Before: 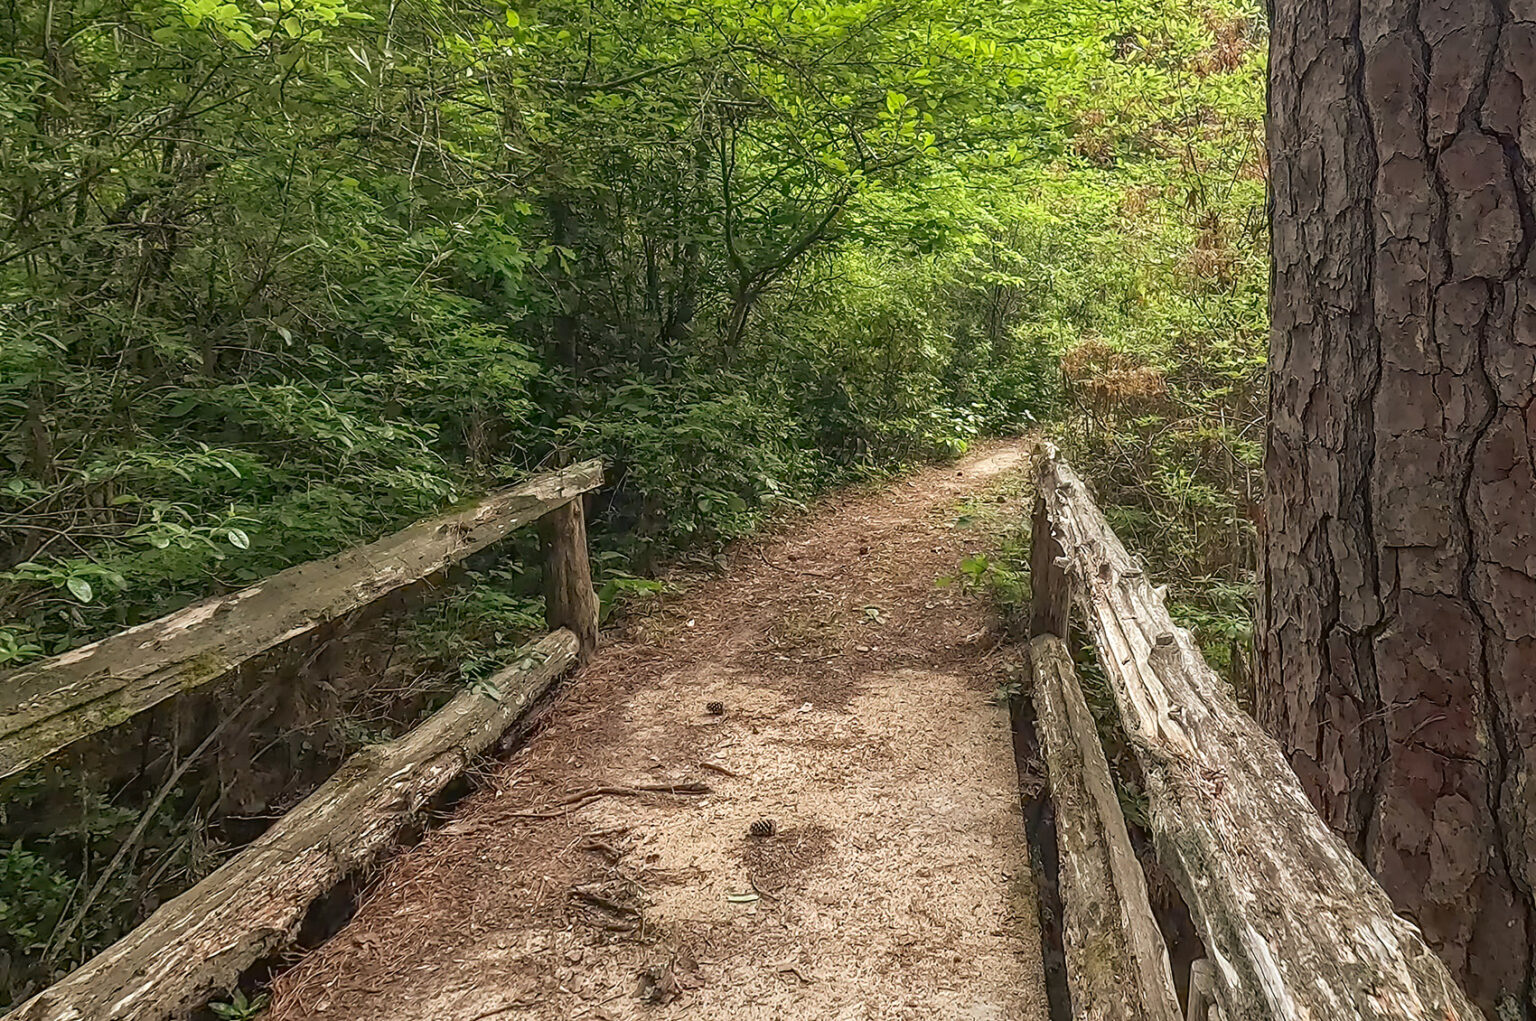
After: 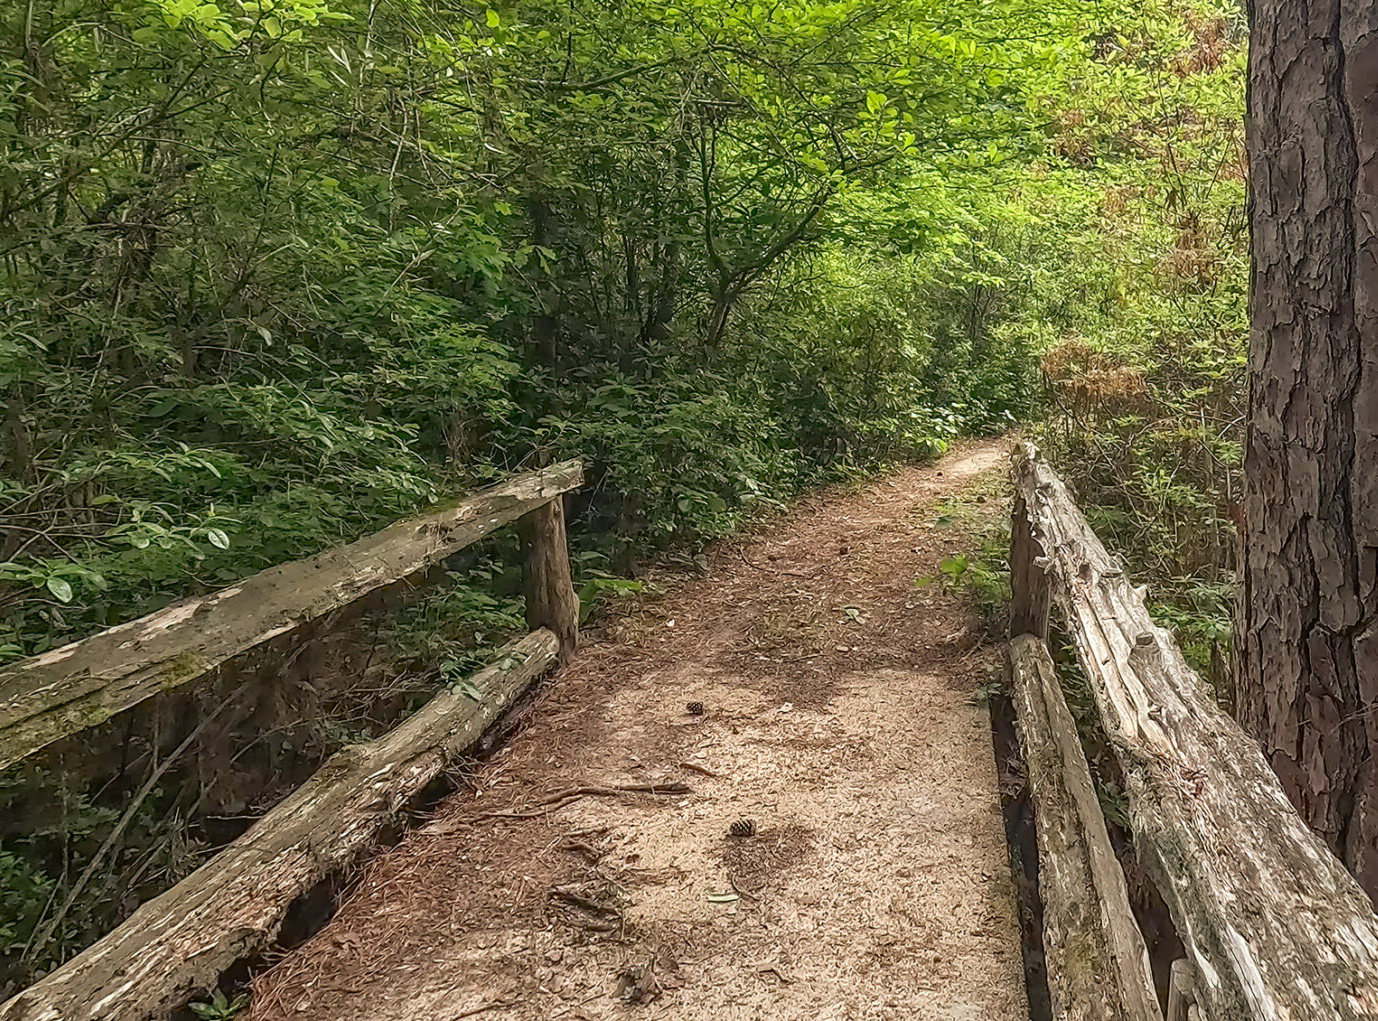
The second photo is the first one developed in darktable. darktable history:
crop and rotate: left 1.322%, right 8.959%
